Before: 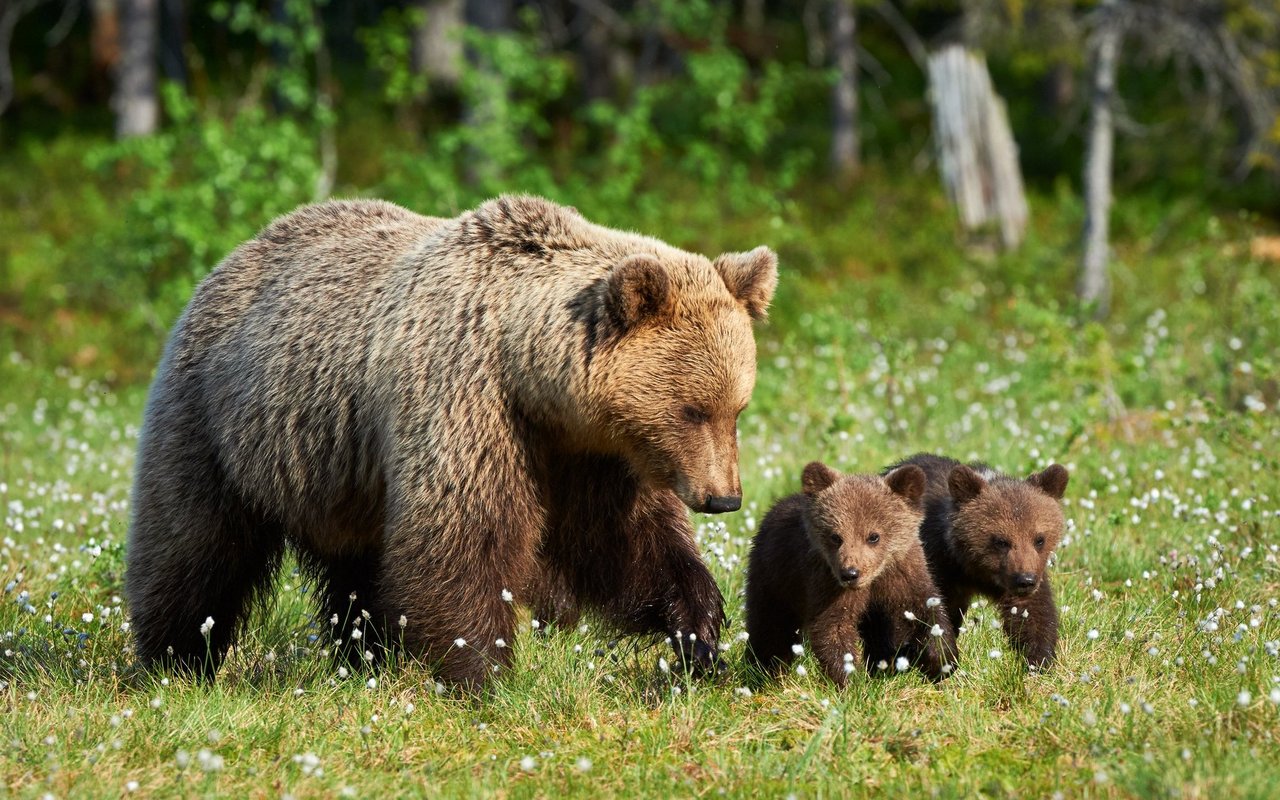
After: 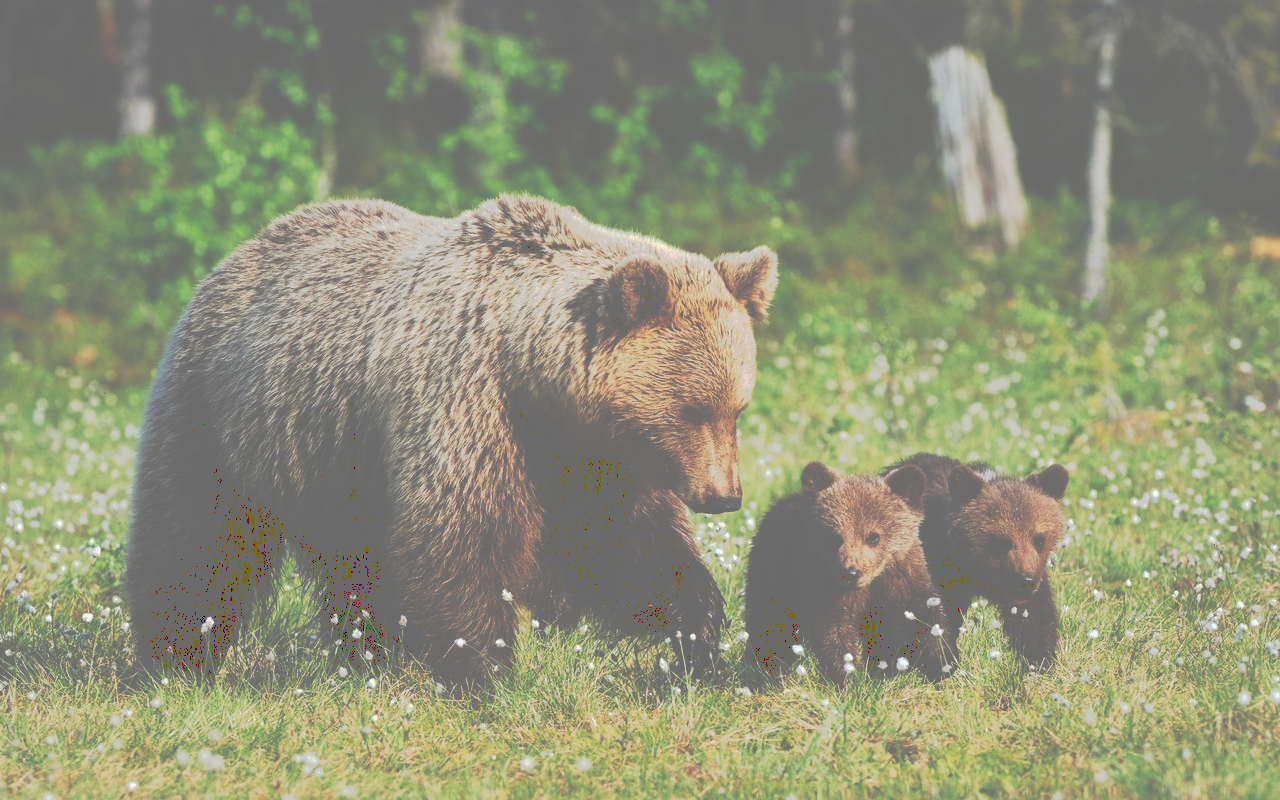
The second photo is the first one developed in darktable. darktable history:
tone curve: curves: ch0 [(0, 0) (0.003, 0.449) (0.011, 0.449) (0.025, 0.449) (0.044, 0.45) (0.069, 0.453) (0.1, 0.453) (0.136, 0.455) (0.177, 0.458) (0.224, 0.462) (0.277, 0.47) (0.335, 0.491) (0.399, 0.522) (0.468, 0.561) (0.543, 0.619) (0.623, 0.69) (0.709, 0.756) (0.801, 0.802) (0.898, 0.825) (1, 1)], preserve colors none
